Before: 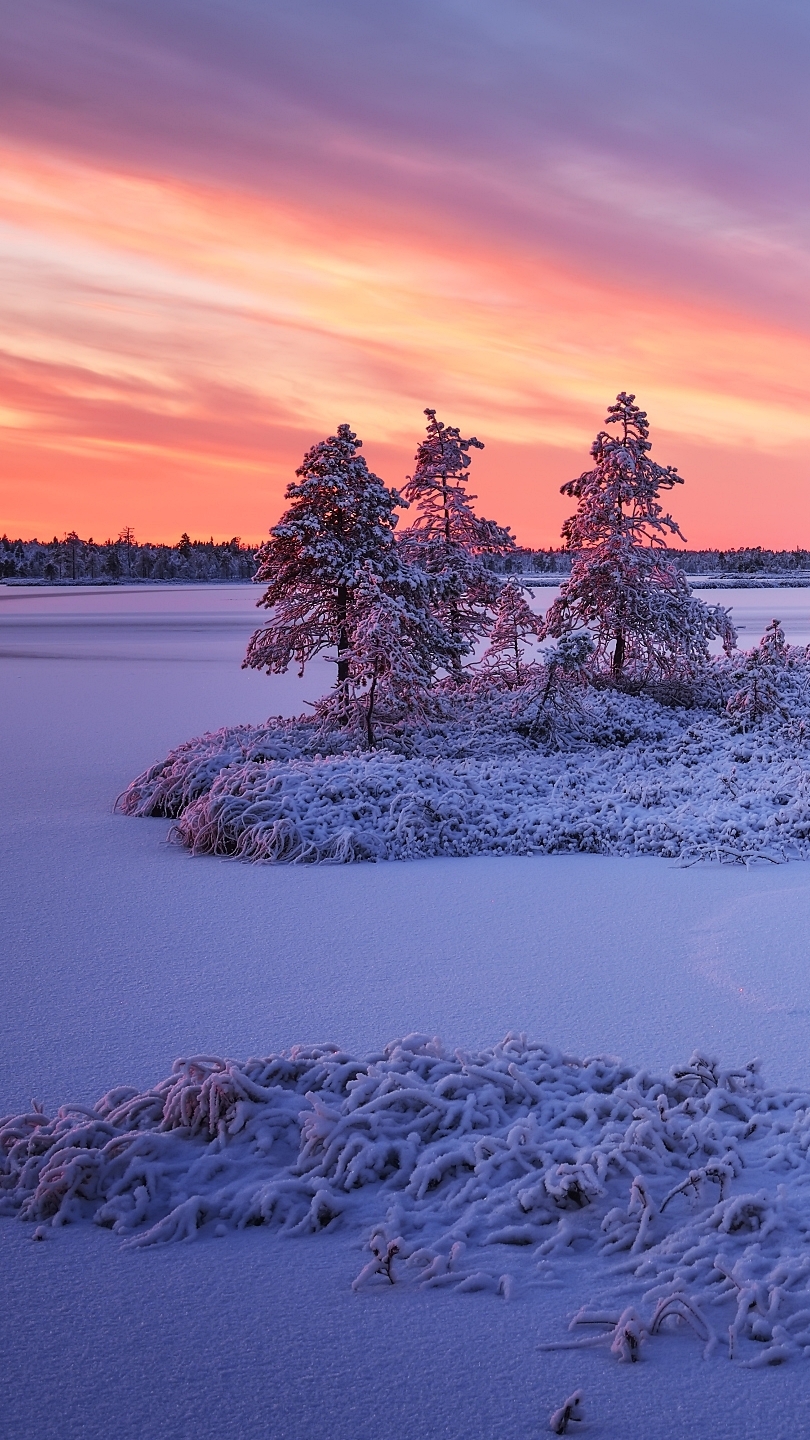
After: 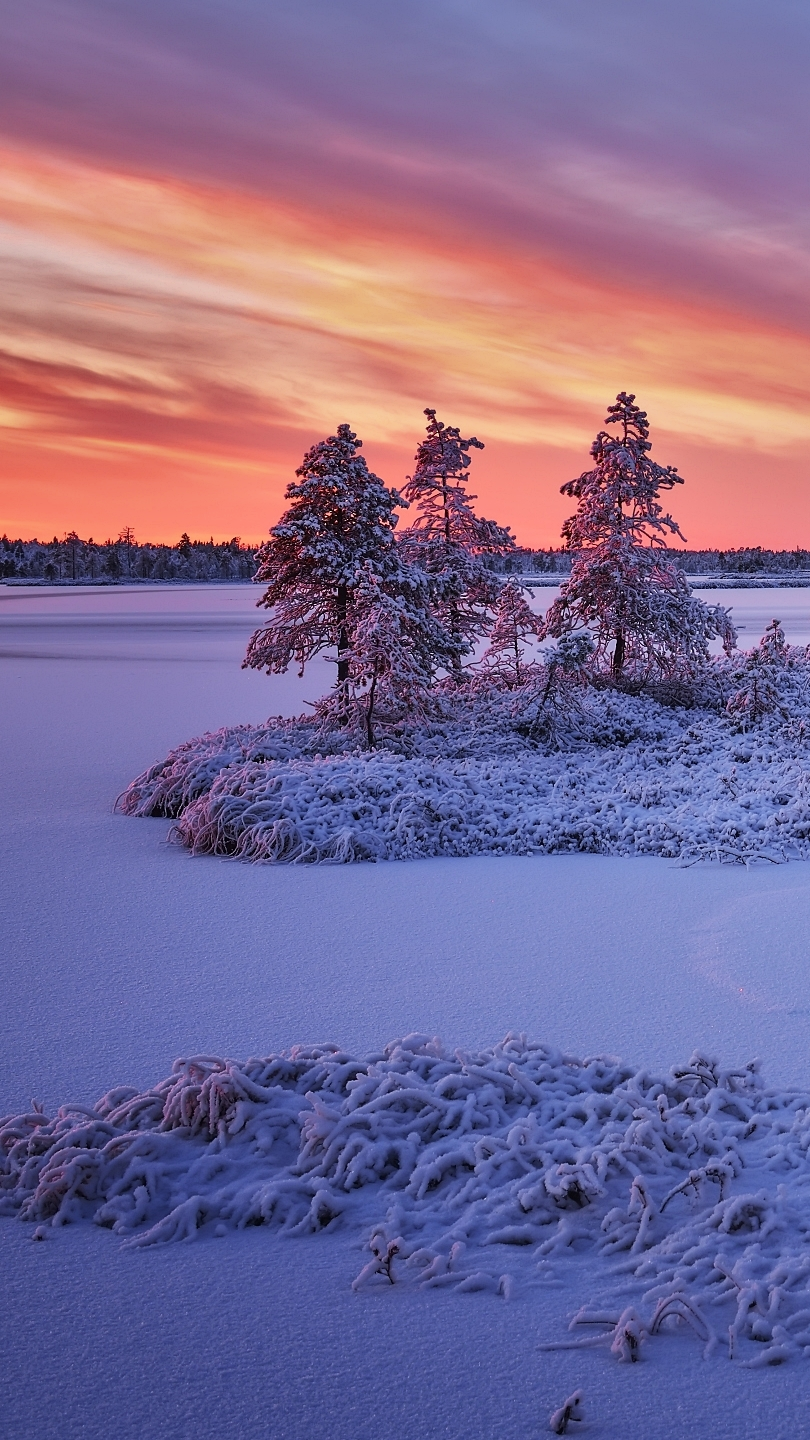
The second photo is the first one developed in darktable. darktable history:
shadows and highlights: shadows 20.84, highlights -82.52, soften with gaussian
